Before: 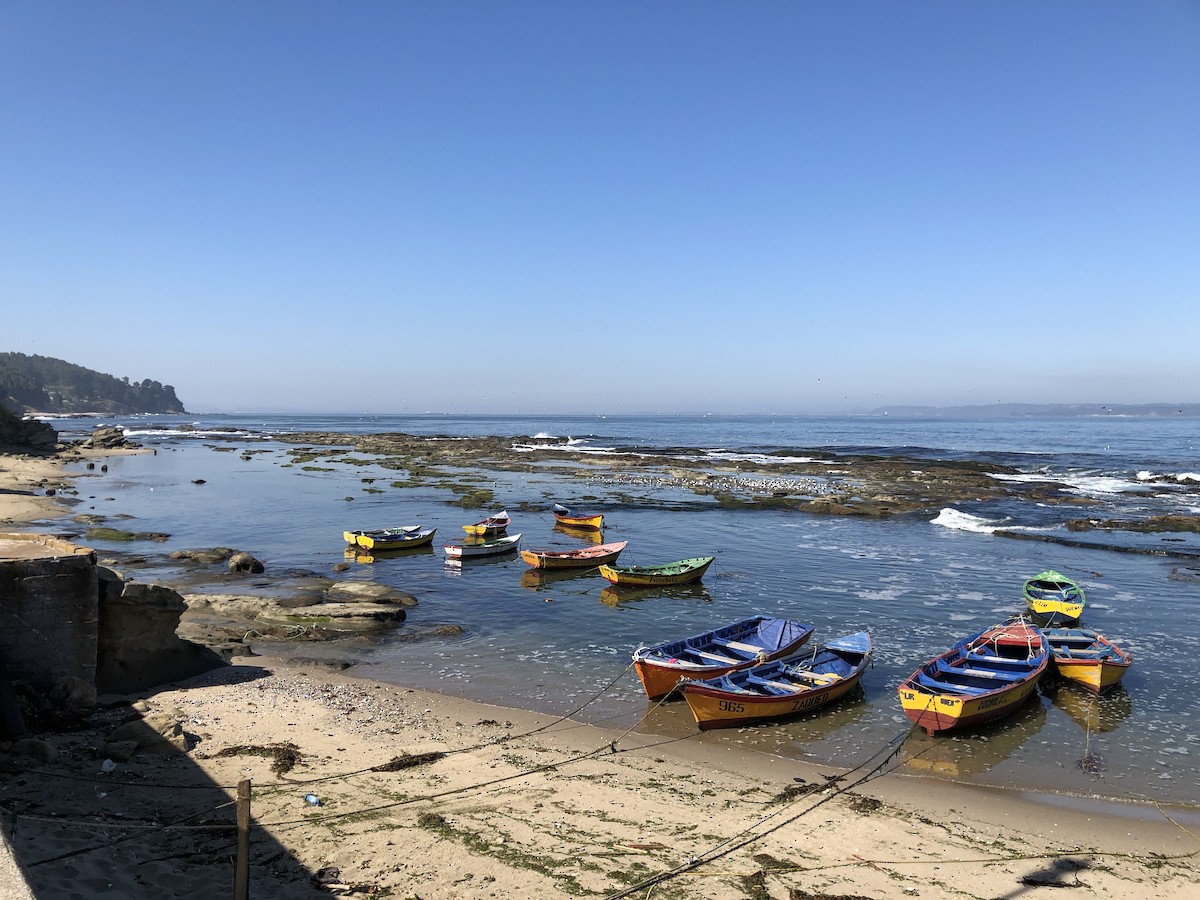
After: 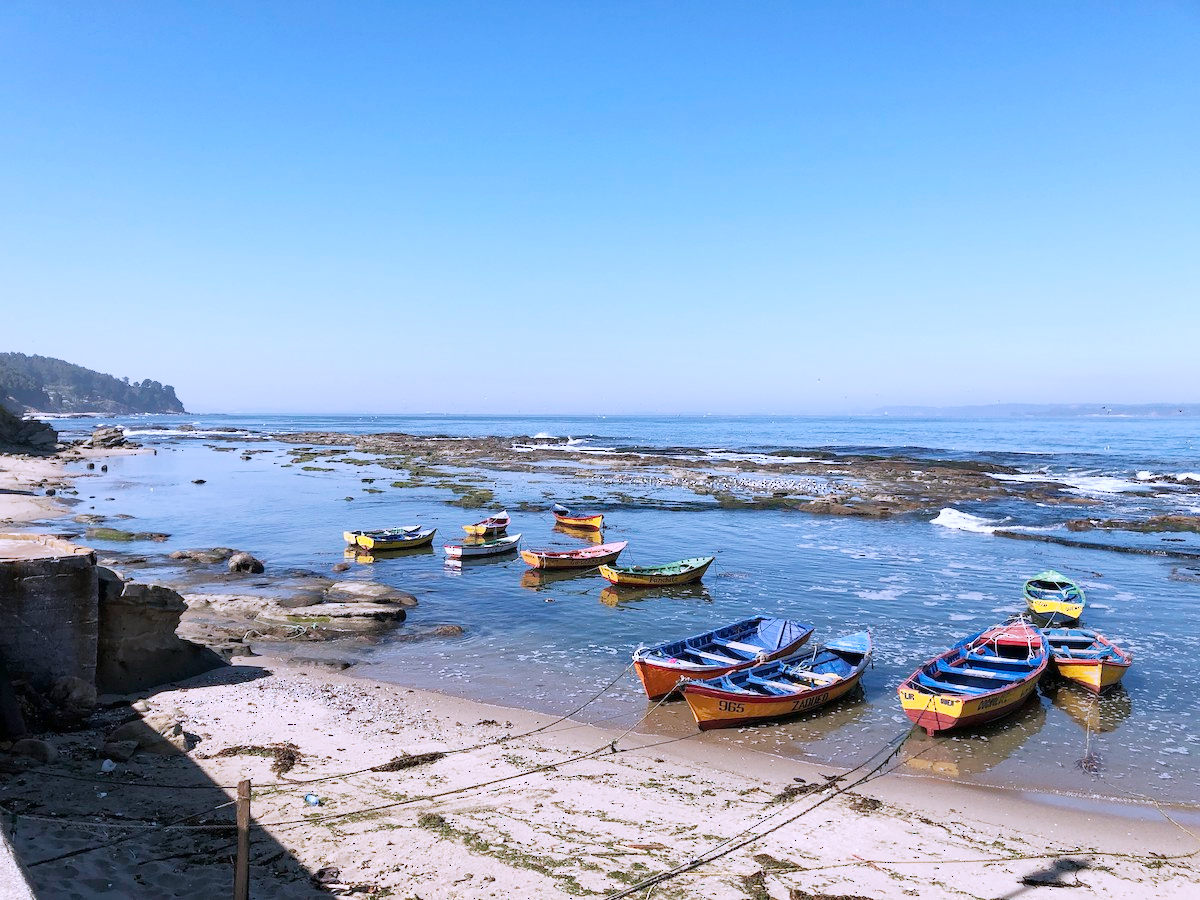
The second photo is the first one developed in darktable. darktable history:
base curve: curves: ch0 [(0, 0) (0.208, 0.289) (0.578, 0.729) (1, 1)]
color correction: highlights a* 4.47, highlights b* -21.39
